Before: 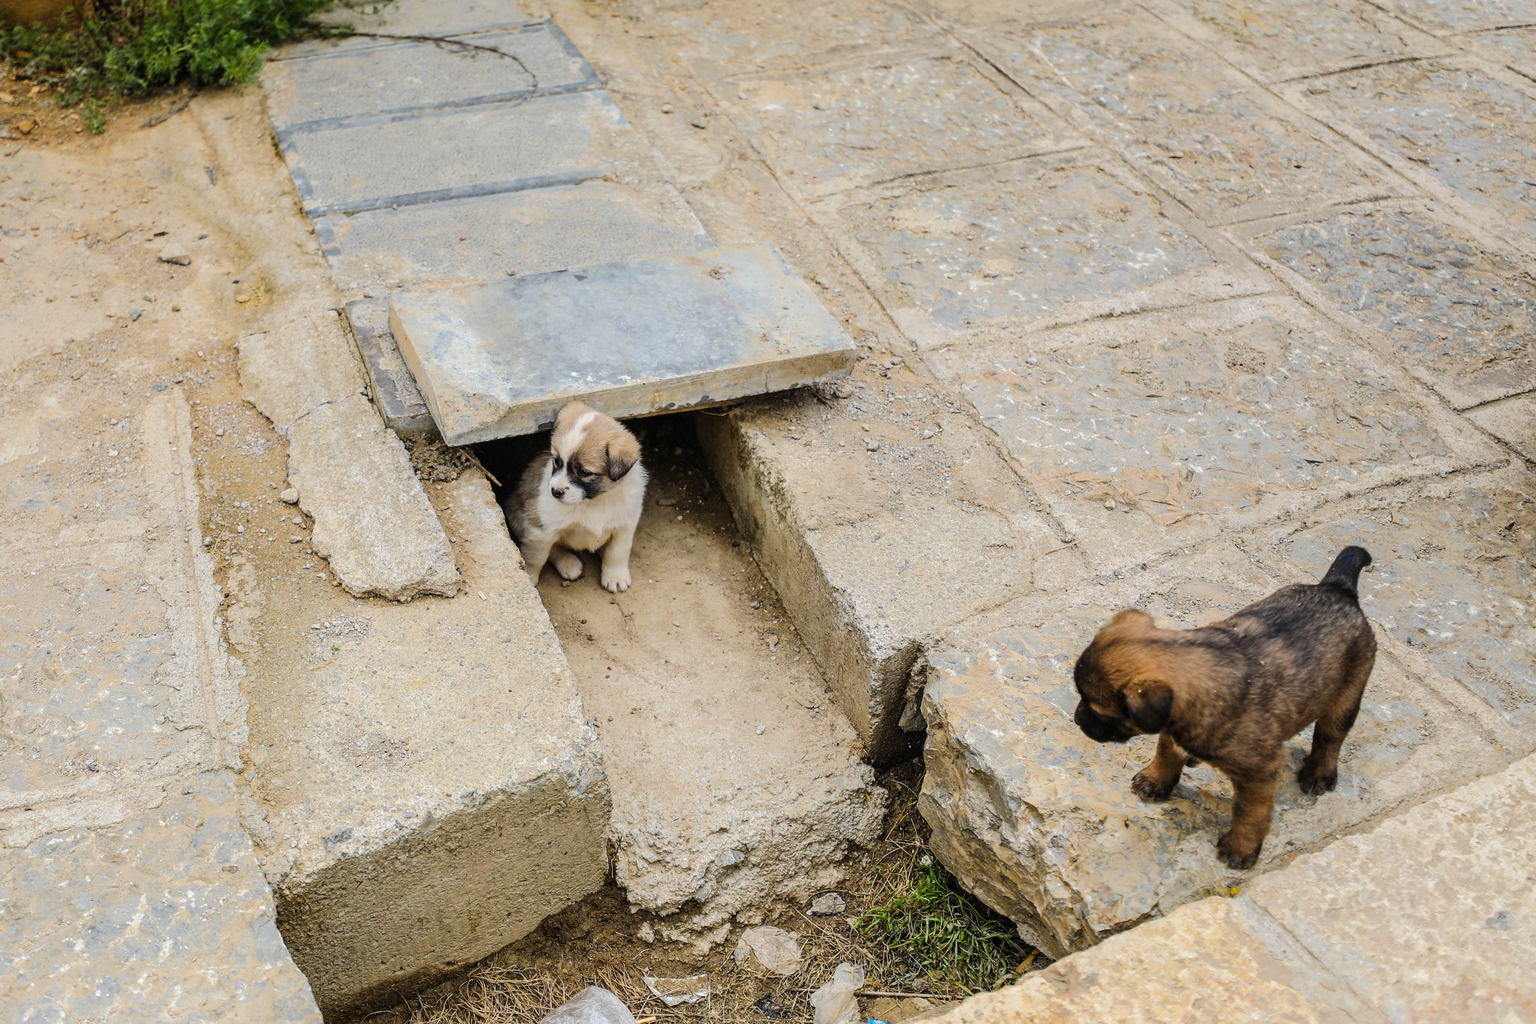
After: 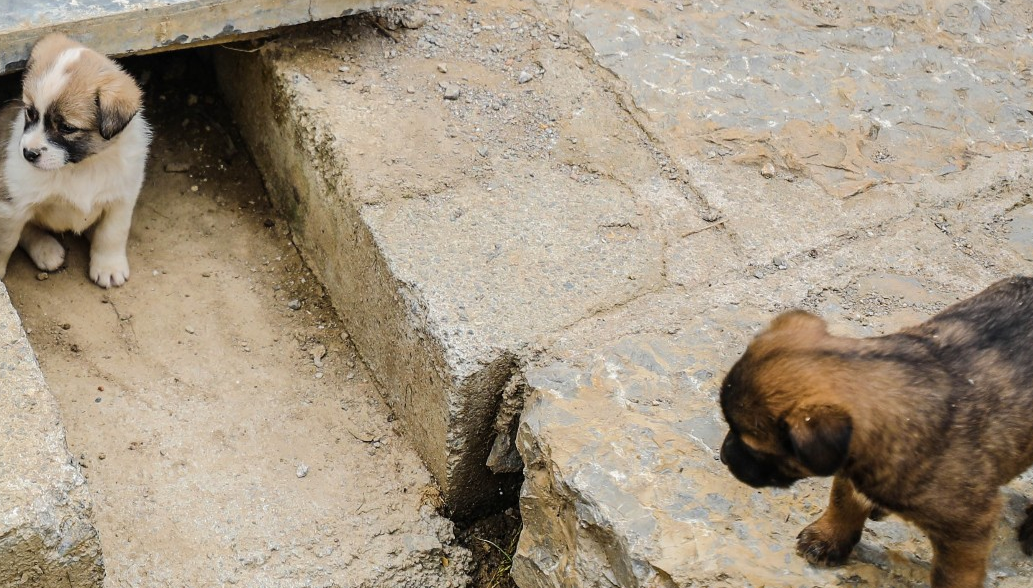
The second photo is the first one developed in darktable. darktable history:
crop: left 34.797%, top 36.815%, right 14.731%, bottom 20.093%
